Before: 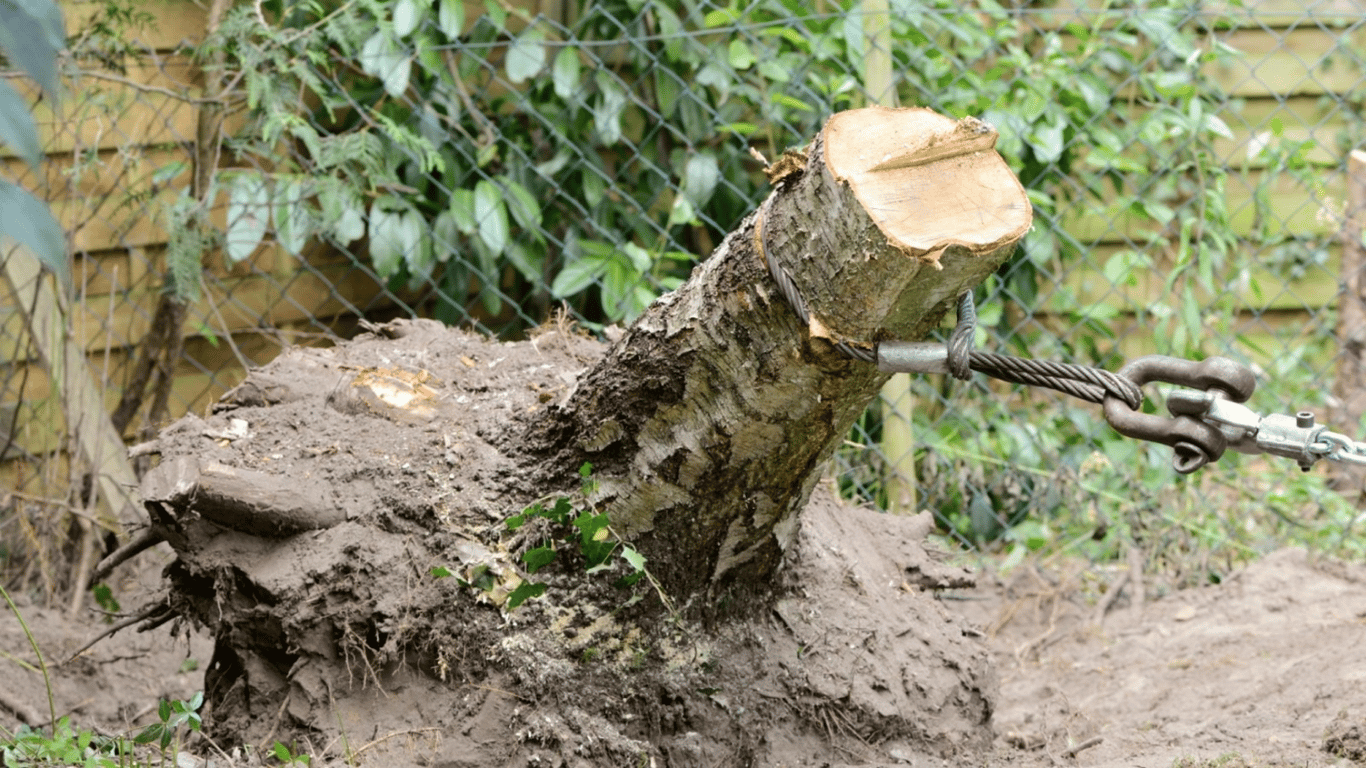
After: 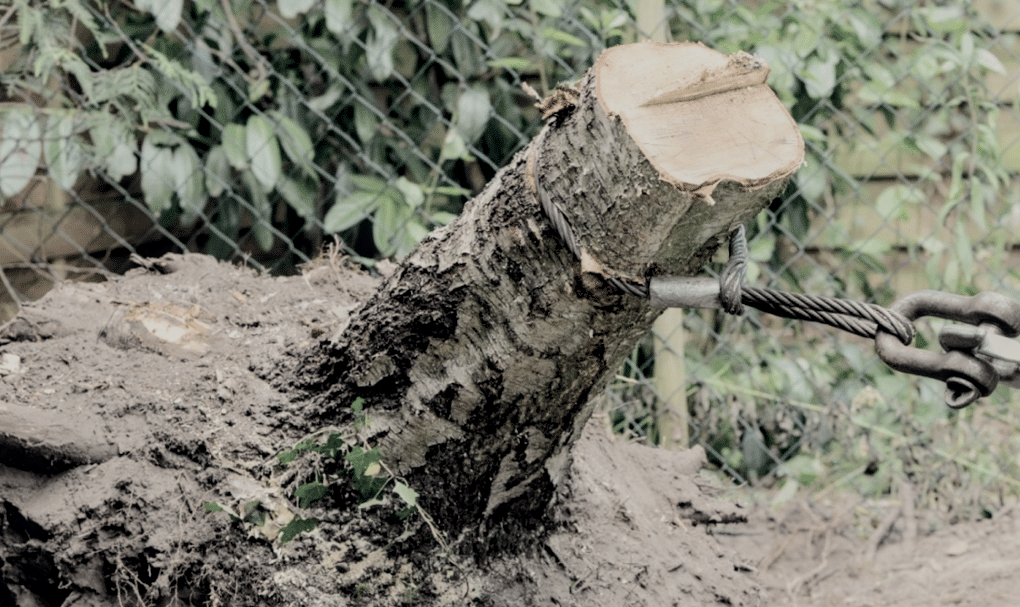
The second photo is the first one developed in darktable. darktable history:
crop: left 16.734%, top 8.496%, right 8.581%, bottom 12.438%
color balance rgb: highlights gain › chroma 3.075%, highlights gain › hue 78.5°, global offset › chroma 0.139%, global offset › hue 254.1°, perceptual saturation grading › global saturation -28.696%, perceptual saturation grading › highlights -21.012%, perceptual saturation grading › mid-tones -23.868%, perceptual saturation grading › shadows -25.196%, global vibrance 20%
local contrast: on, module defaults
filmic rgb: black relative exposure -6.93 EV, white relative exposure 5.59 EV, hardness 2.86
